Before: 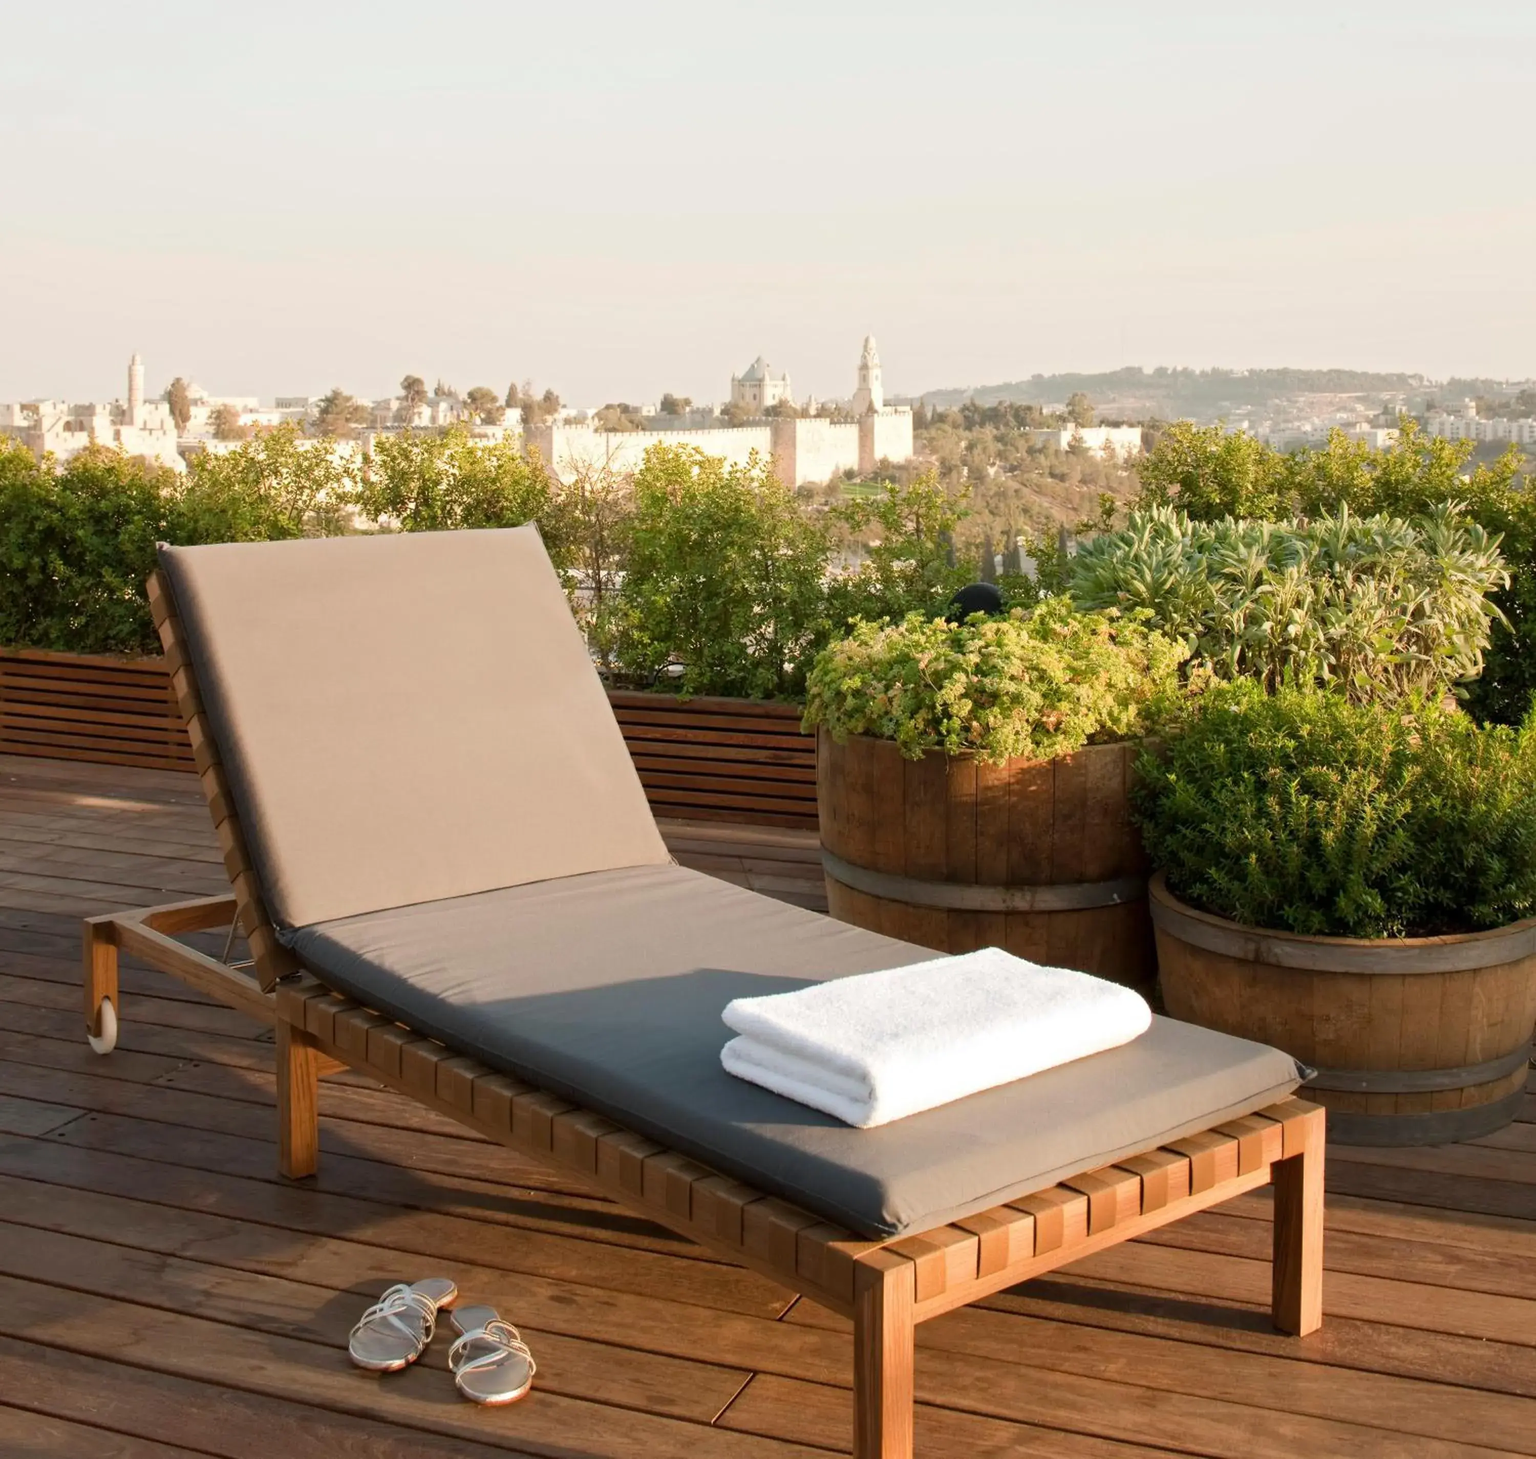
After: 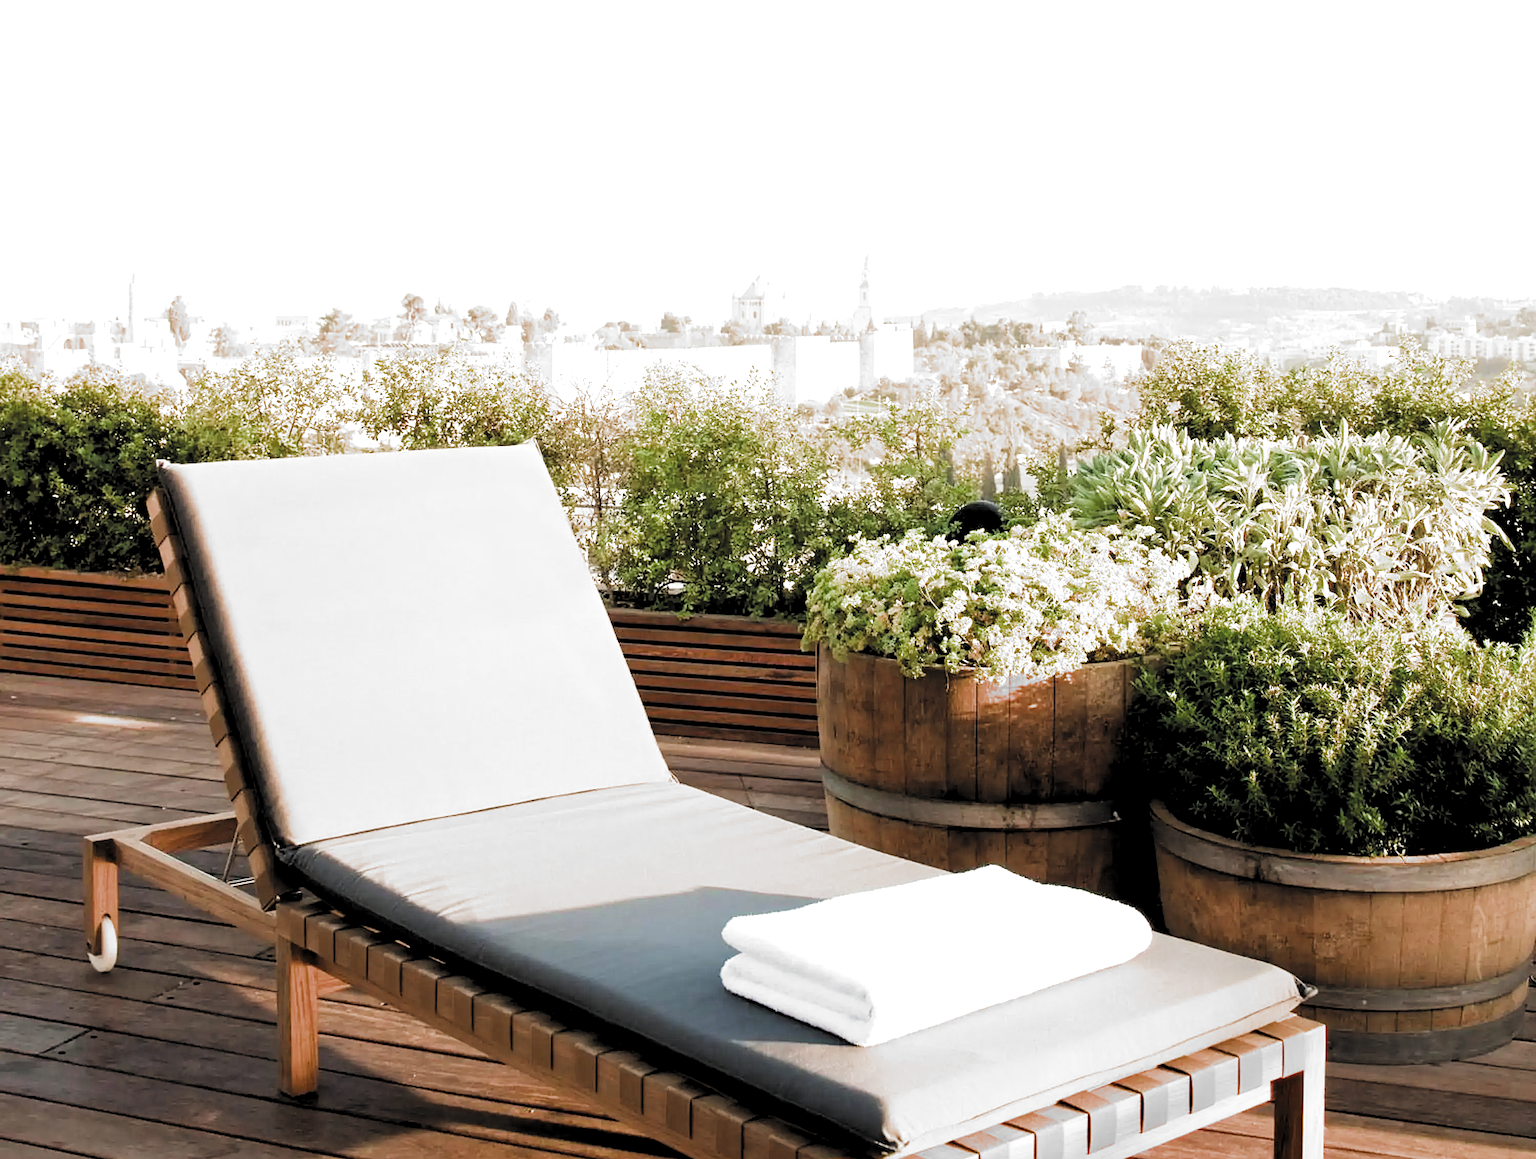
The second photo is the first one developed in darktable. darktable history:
sharpen: on, module defaults
crop and rotate: top 5.656%, bottom 14.885%
exposure: black level correction 0, exposure 1.099 EV, compensate highlight preservation false
filmic rgb: black relative exposure -5.01 EV, white relative exposure 3.97 EV, threshold 2.96 EV, hardness 2.9, contrast 1.184, highlights saturation mix -31.04%, add noise in highlights 0.001, color science v3 (2019), use custom middle-gray values true, contrast in highlights soft, enable highlight reconstruction true
levels: levels [0.062, 0.494, 0.925]
